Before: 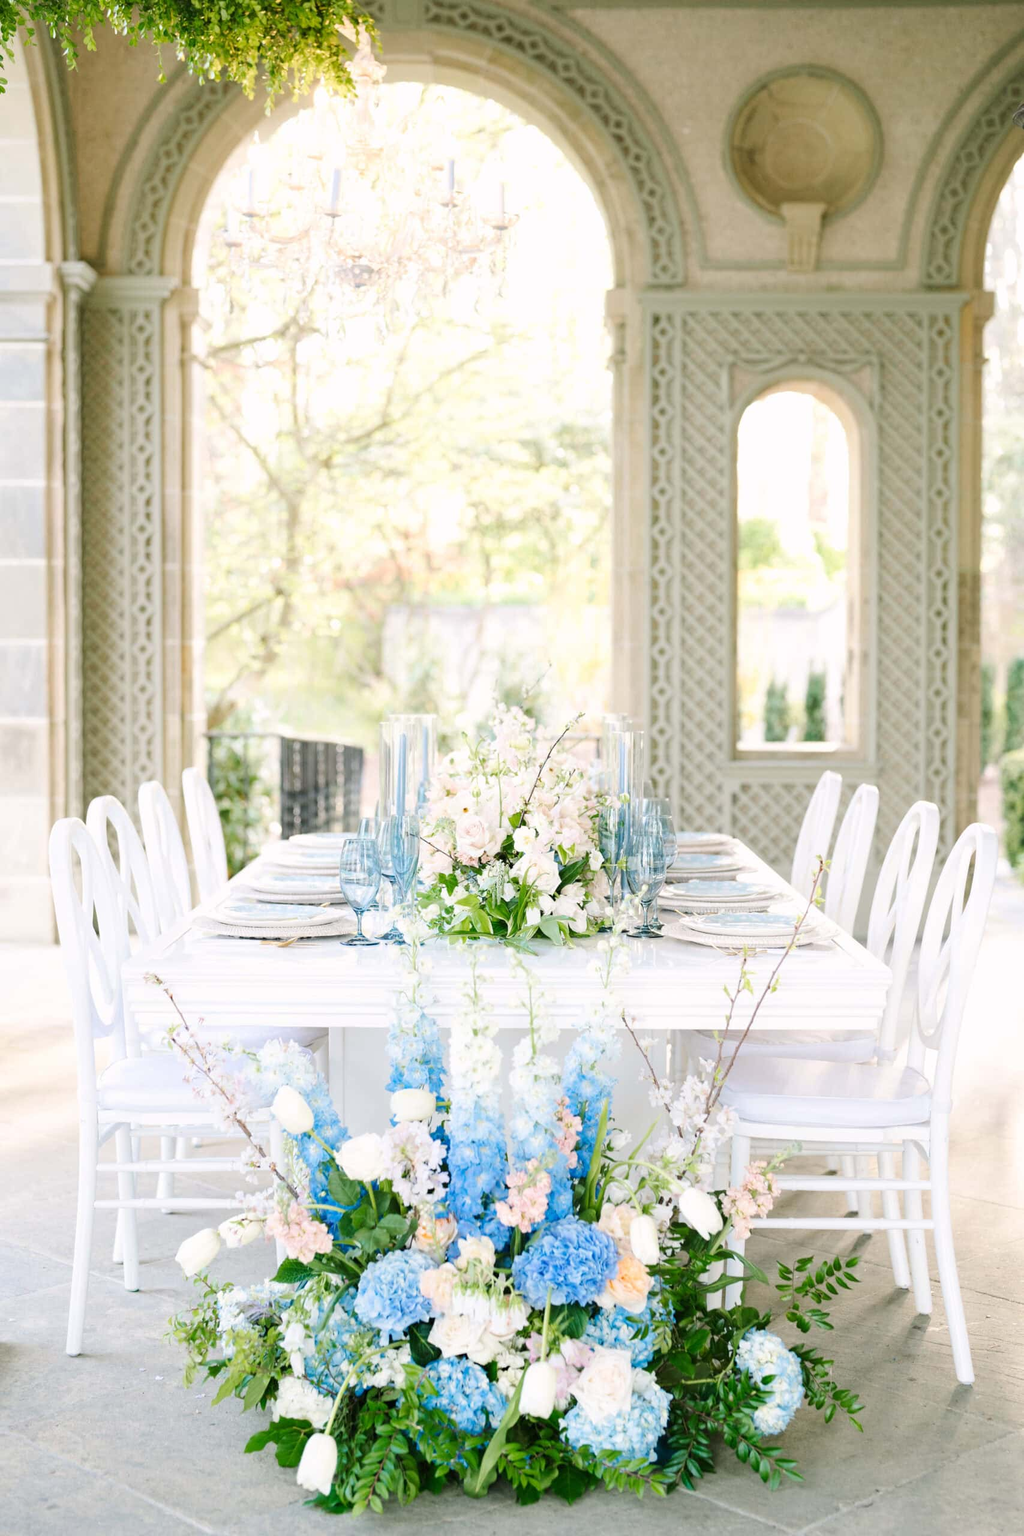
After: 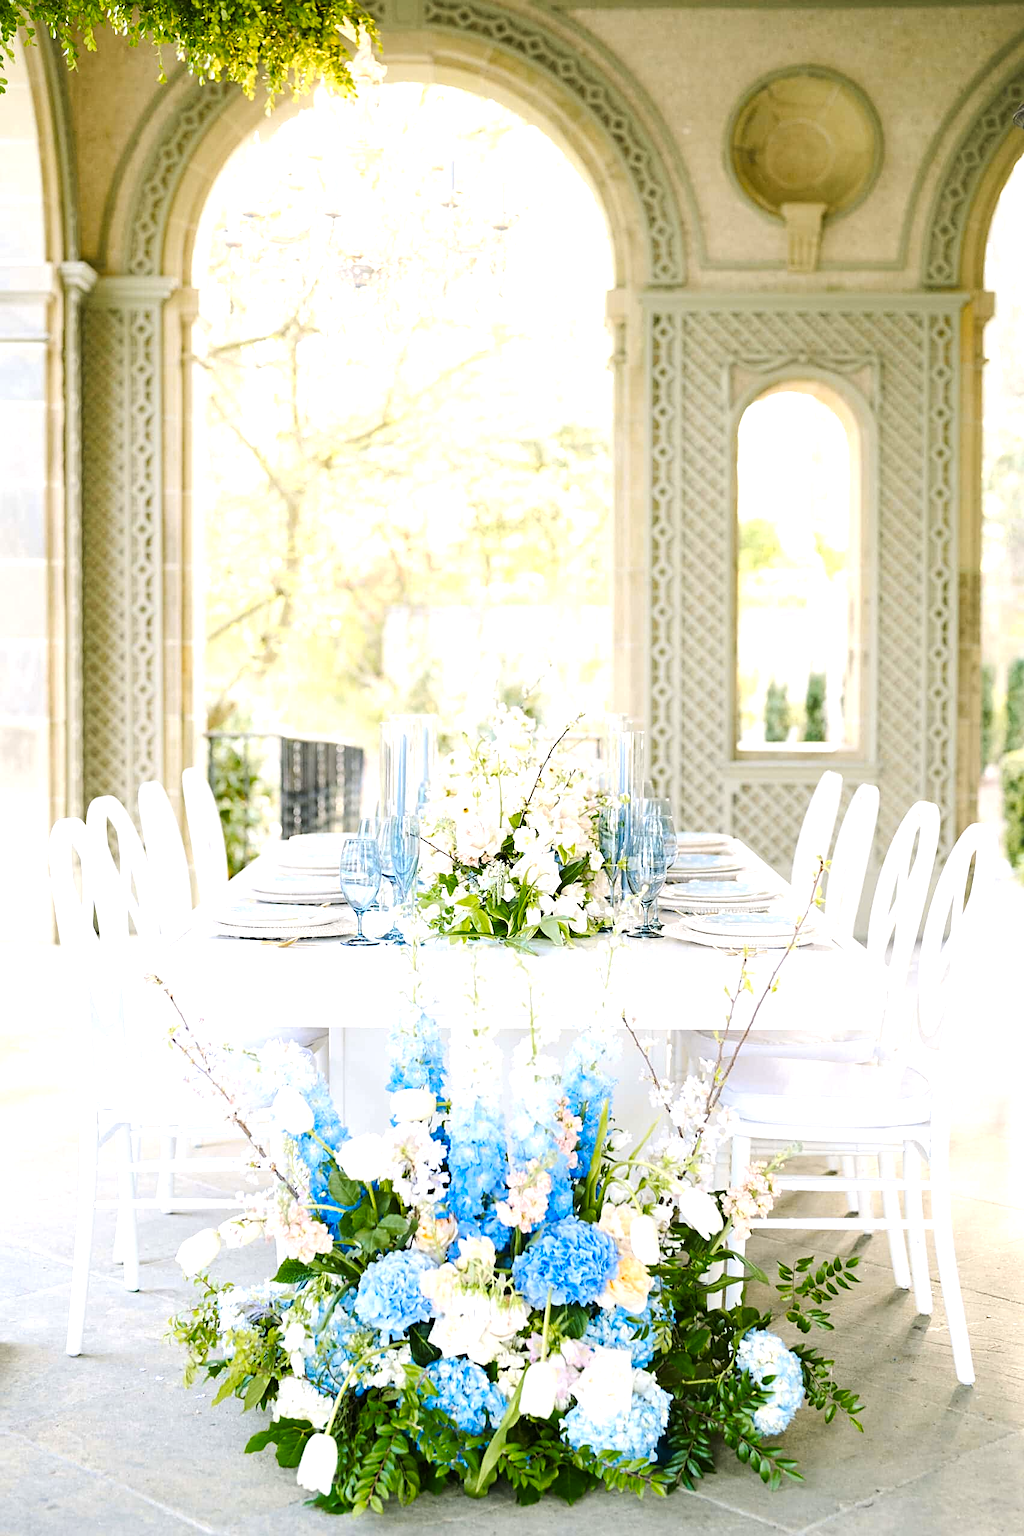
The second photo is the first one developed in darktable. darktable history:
color contrast: green-magenta contrast 0.85, blue-yellow contrast 1.25, unbound 0
sharpen: on, module defaults
color balance rgb: shadows fall-off 101%, linear chroma grading › mid-tones 7.63%, perceptual saturation grading › mid-tones 11.68%, mask middle-gray fulcrum 22.45%, global vibrance 10.11%, saturation formula JzAzBz (2021)
tone equalizer: -8 EV -0.417 EV, -7 EV -0.389 EV, -6 EV -0.333 EV, -5 EV -0.222 EV, -3 EV 0.222 EV, -2 EV 0.333 EV, -1 EV 0.389 EV, +0 EV 0.417 EV, edges refinement/feathering 500, mask exposure compensation -1.57 EV, preserve details no
